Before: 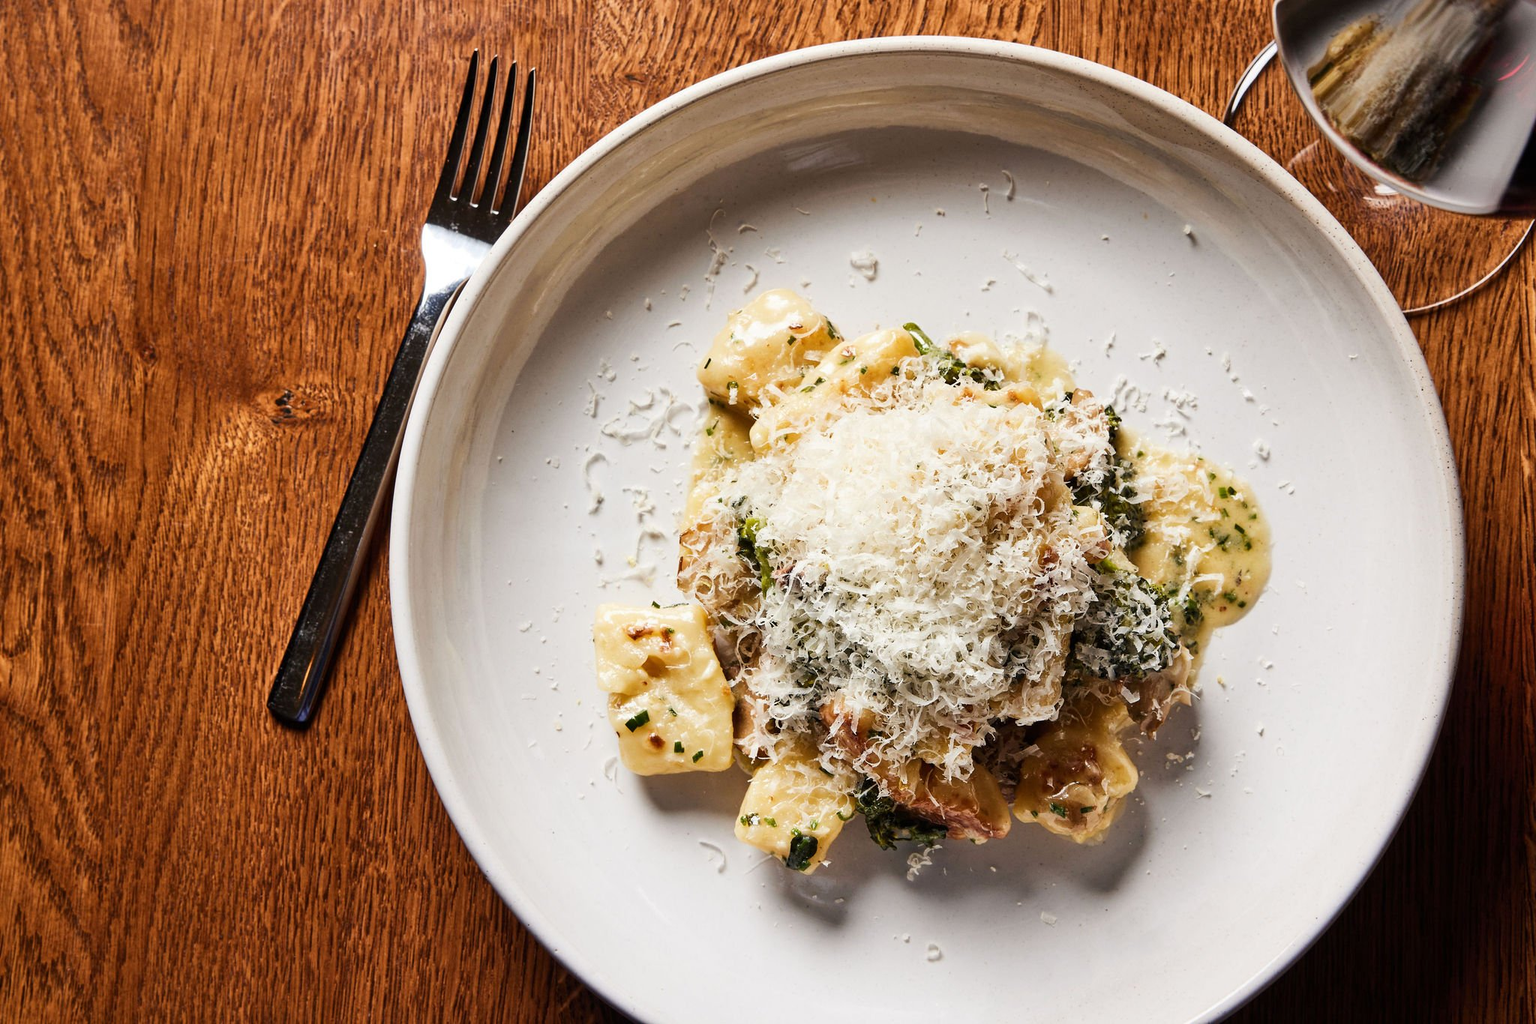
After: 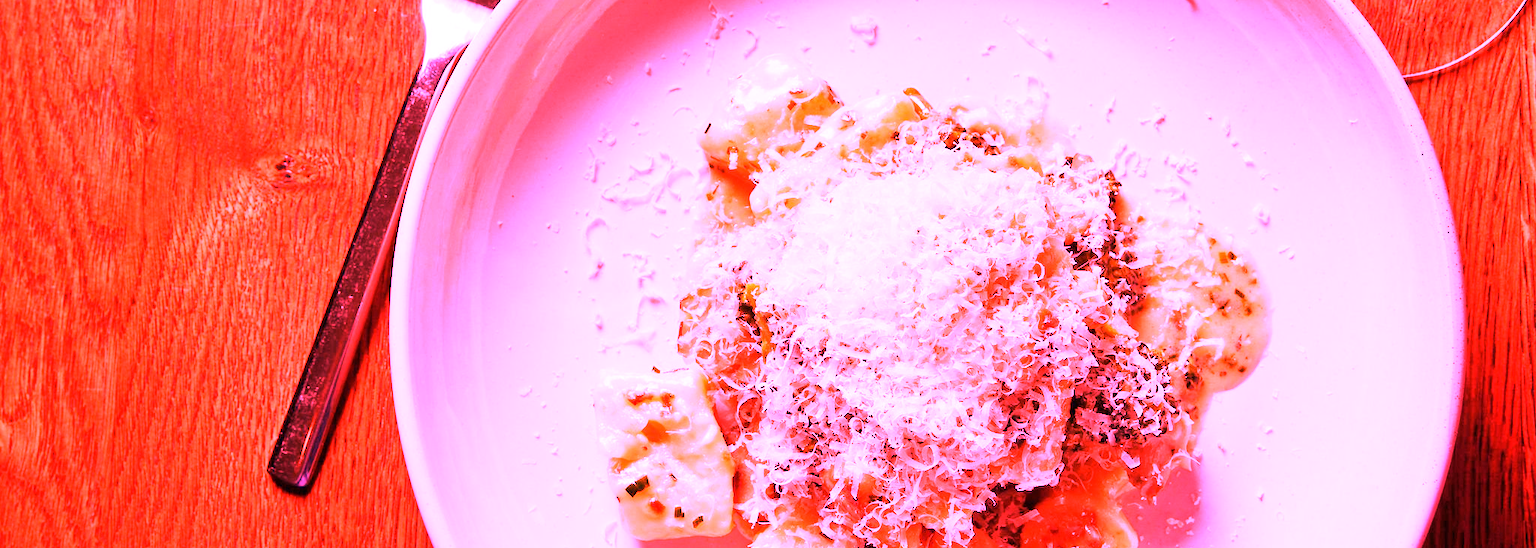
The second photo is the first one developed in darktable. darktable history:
exposure: compensate exposure bias true, compensate highlight preservation false
crop and rotate: top 23.043%, bottom 23.437%
white balance: red 4.26, blue 1.802
